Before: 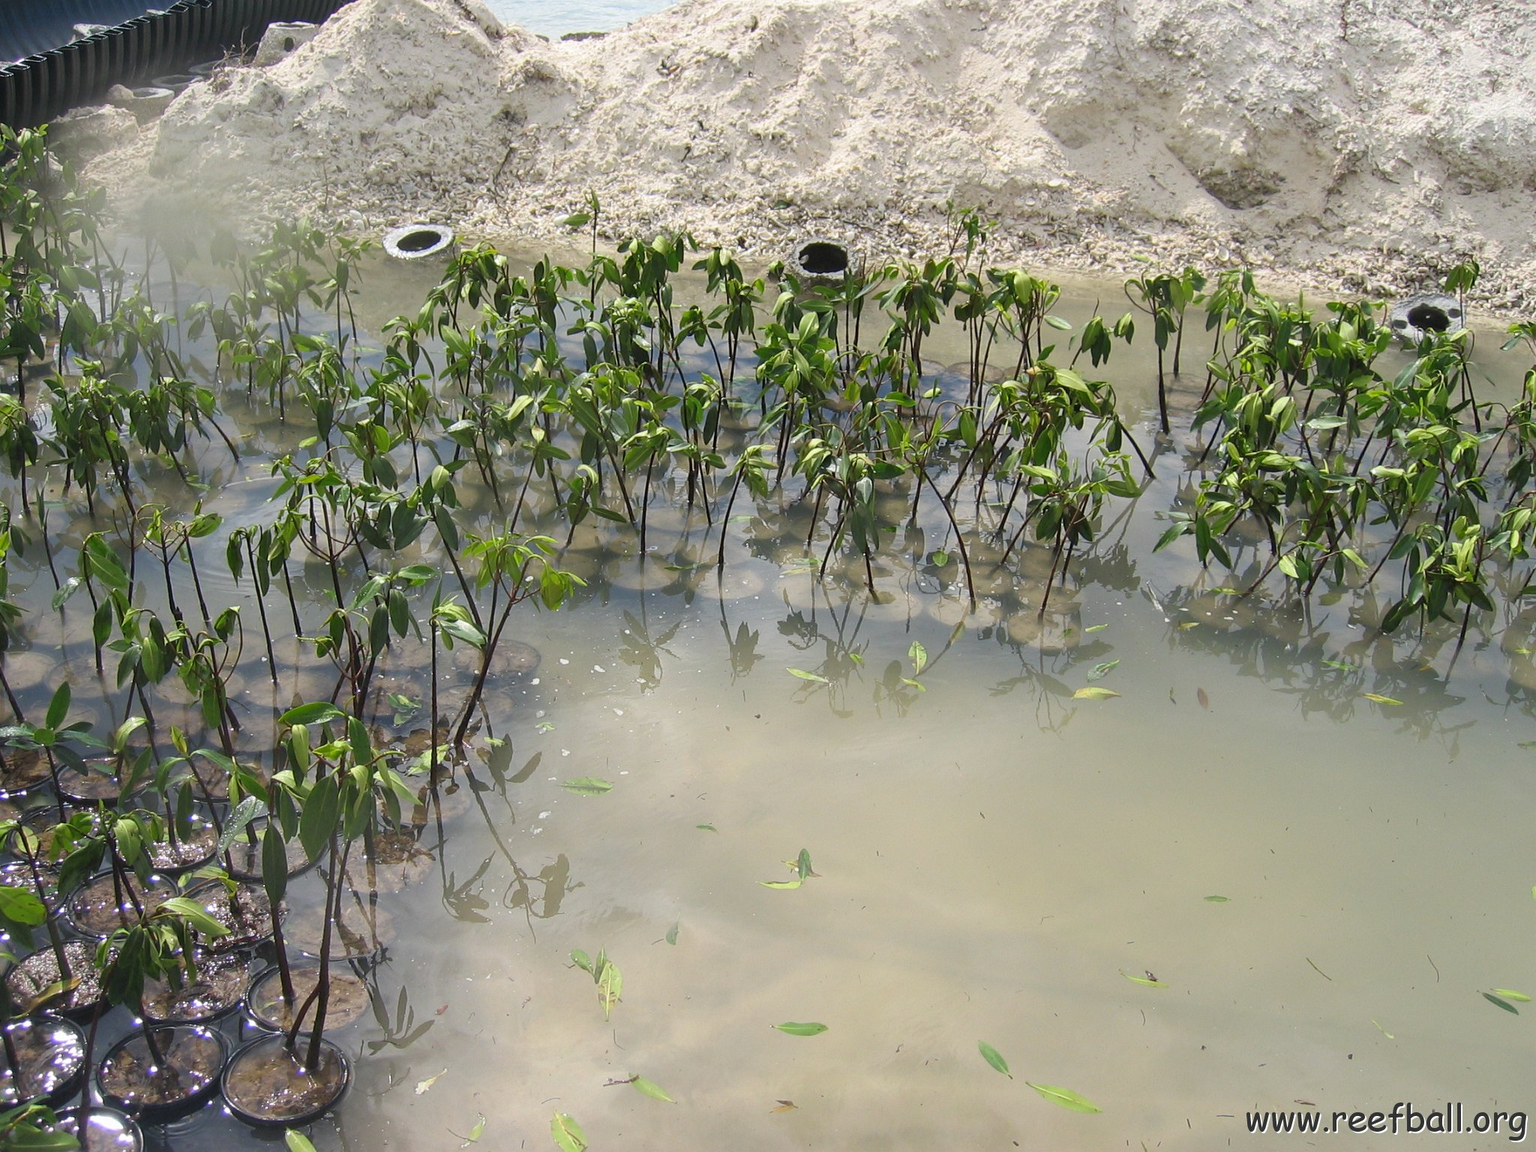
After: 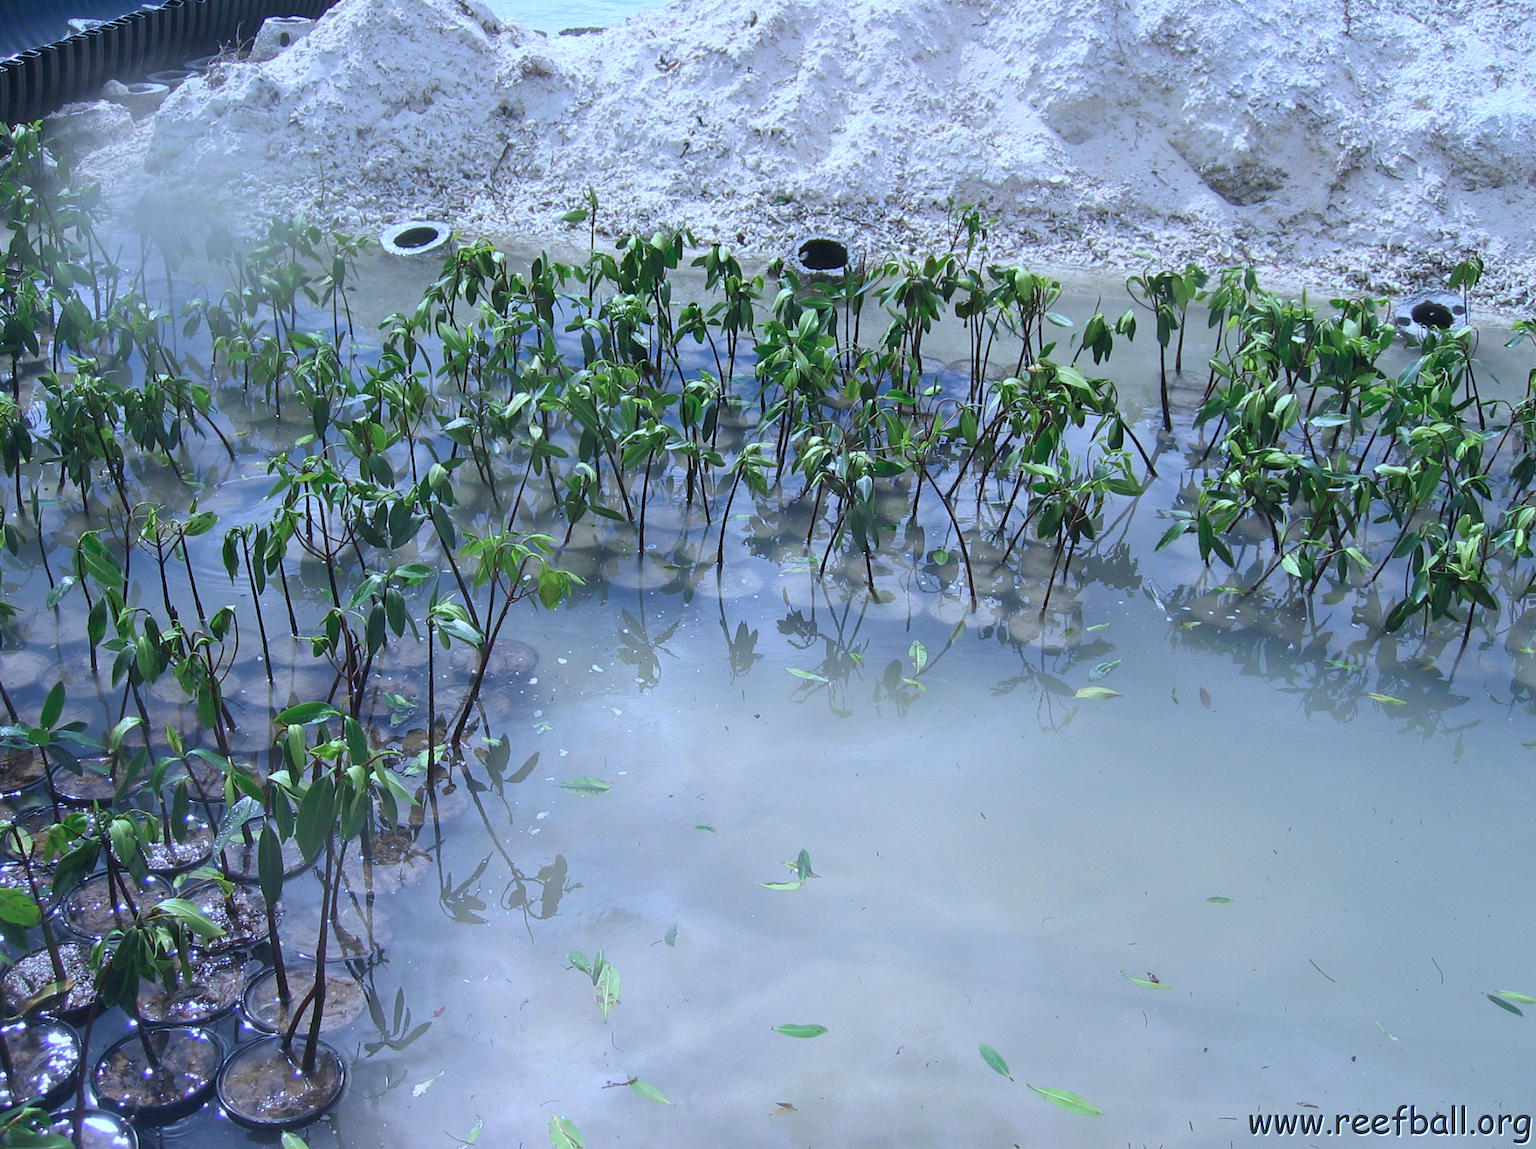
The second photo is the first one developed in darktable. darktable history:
crop: left 0.434%, top 0.485%, right 0.244%, bottom 0.386%
color calibration: illuminant as shot in camera, adaptation linear Bradford (ICC v4), x 0.406, y 0.405, temperature 3570.35 K, saturation algorithm version 1 (2020)
